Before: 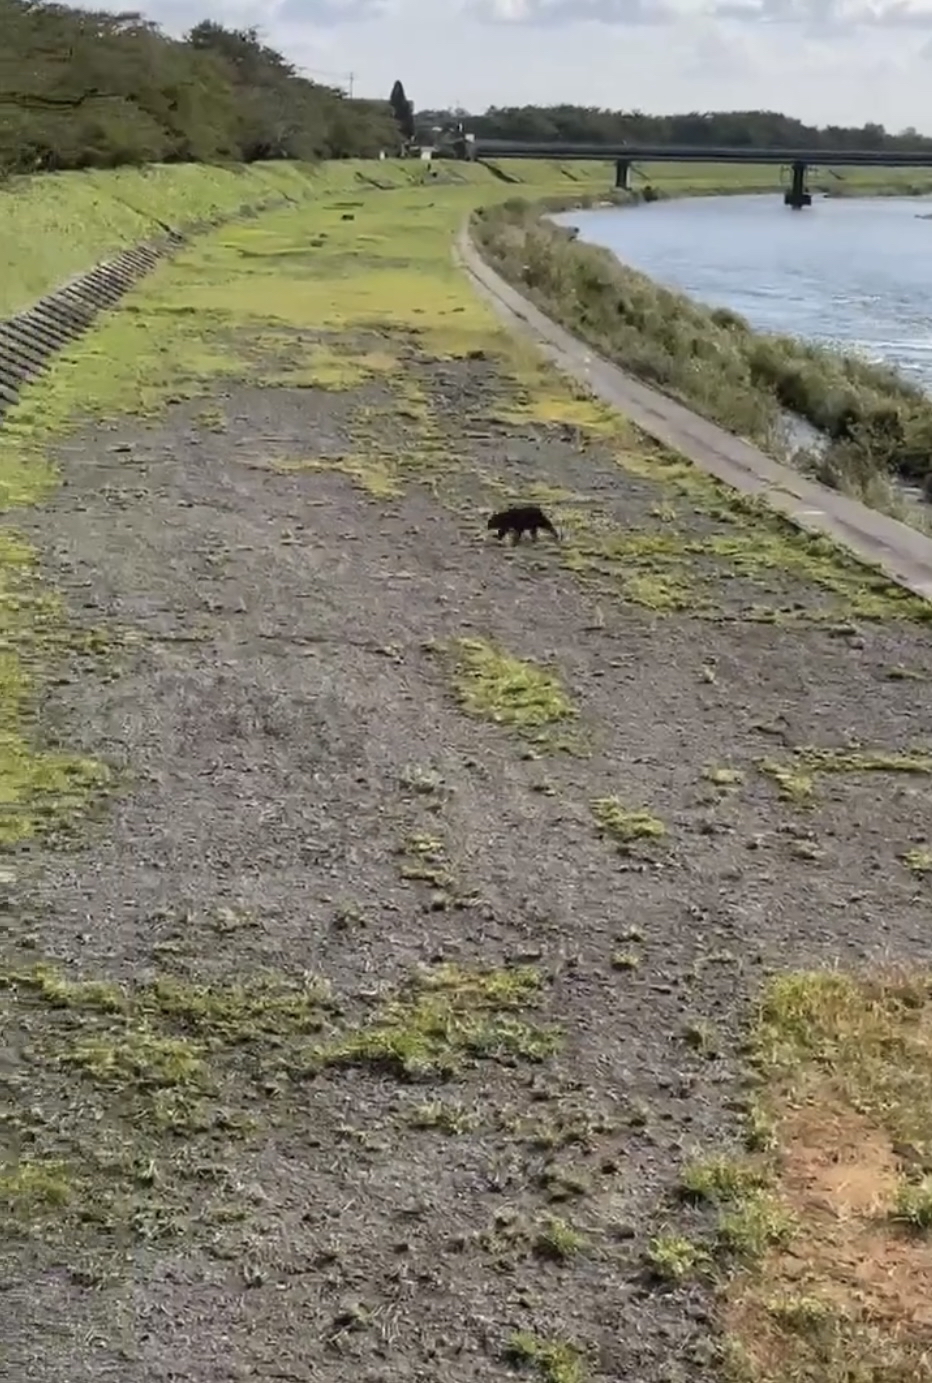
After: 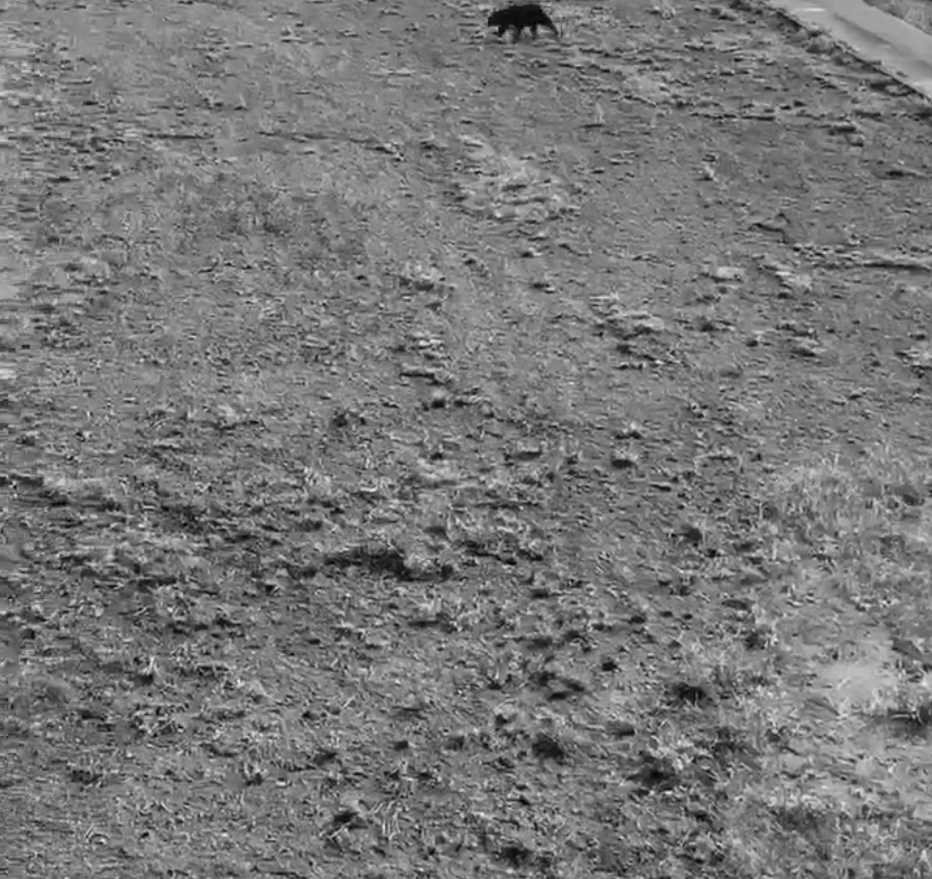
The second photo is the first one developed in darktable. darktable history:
monochrome: on, module defaults
crop and rotate: top 36.435%
